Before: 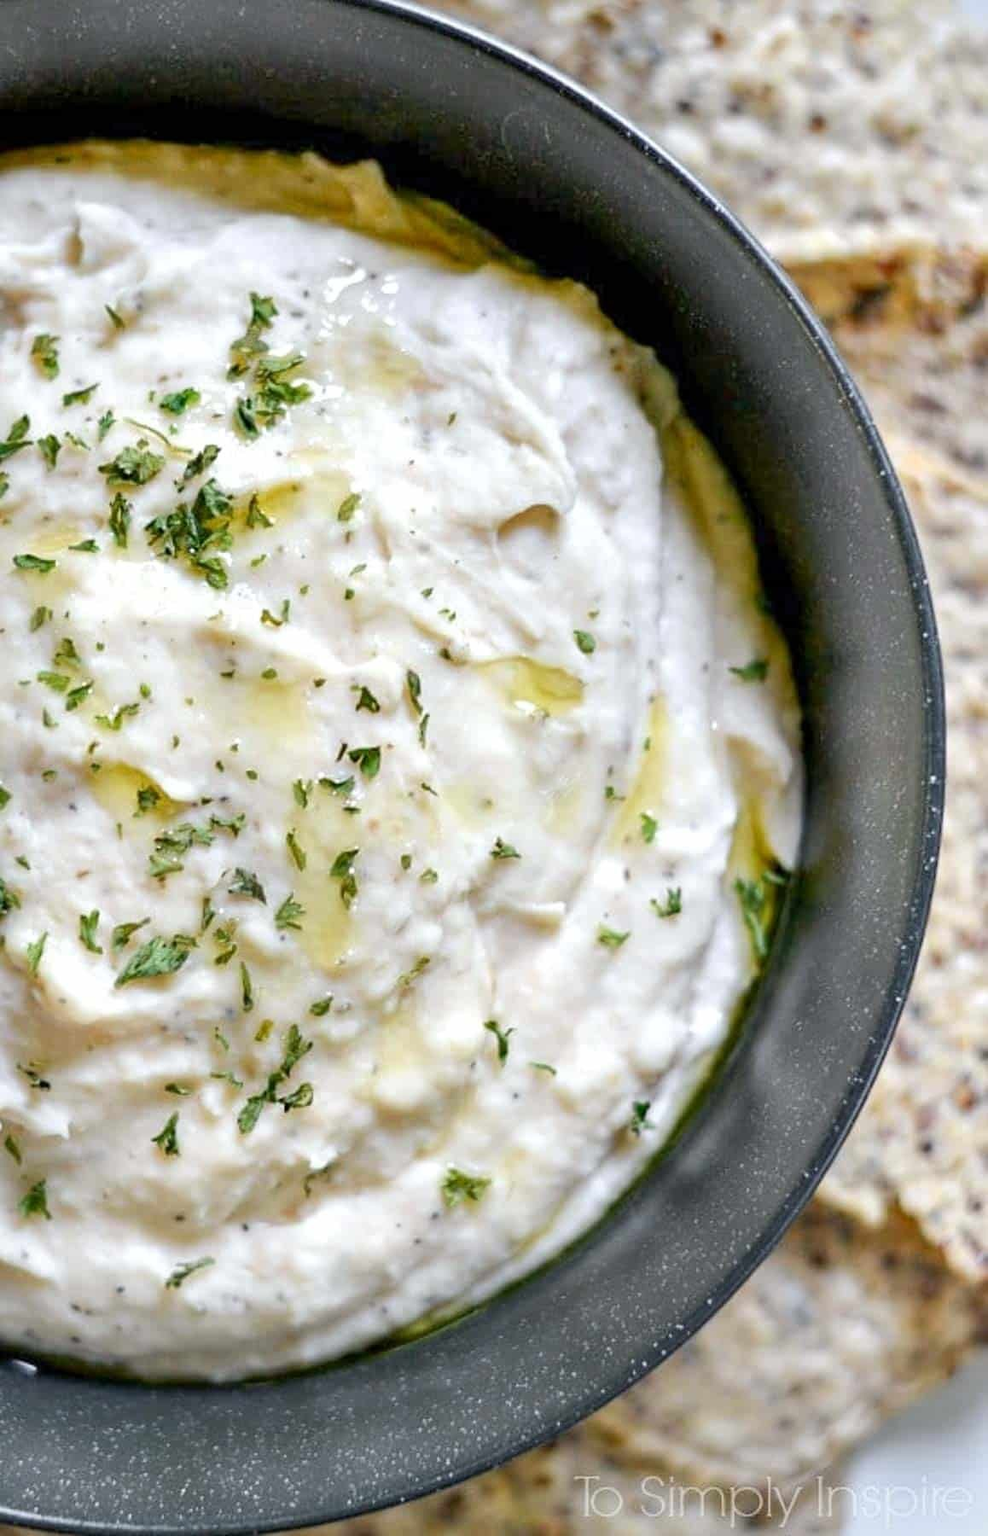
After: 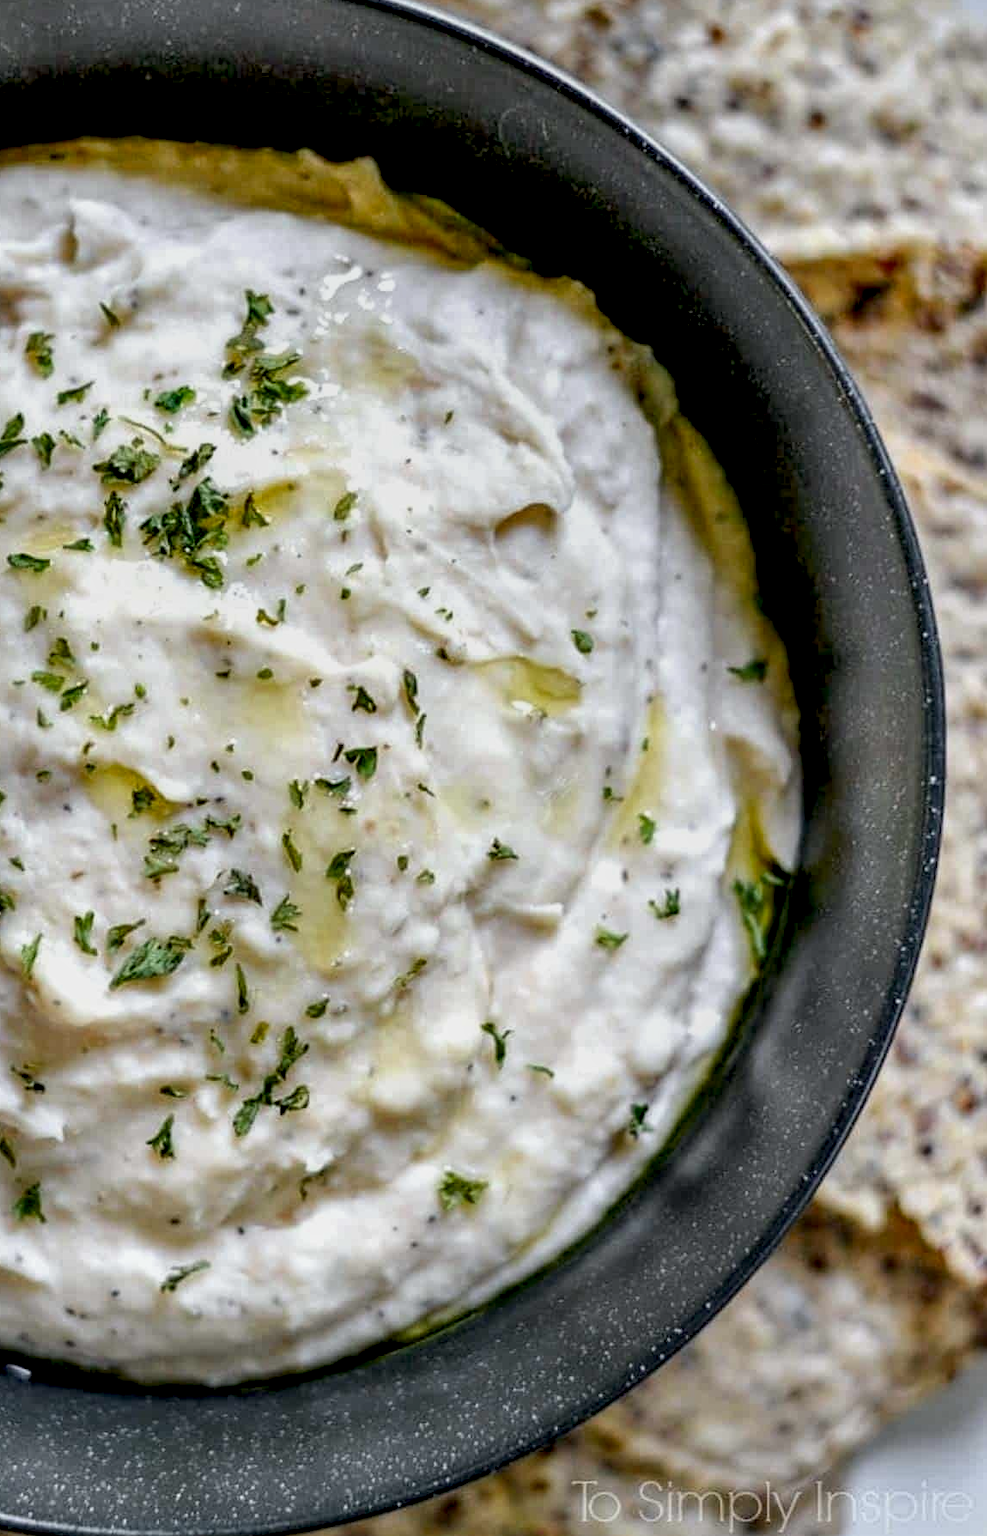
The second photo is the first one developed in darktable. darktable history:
shadows and highlights: shadows 20.49, highlights -19.37, soften with gaussian
local contrast: detail 150%
color zones: curves: ch1 [(0, 0.525) (0.143, 0.556) (0.286, 0.52) (0.429, 0.5) (0.571, 0.5) (0.714, 0.5) (0.857, 0.503) (1, 0.525)]
exposure: black level correction 0.011, exposure -0.481 EV, compensate exposure bias true, compensate highlight preservation false
crop and rotate: left 0.673%, top 0.32%, bottom 0.275%
